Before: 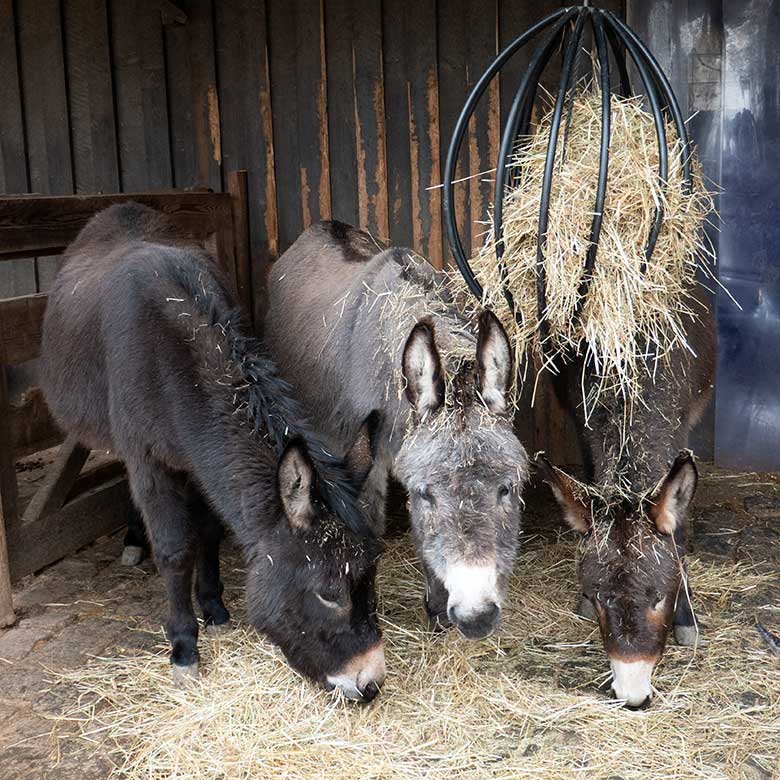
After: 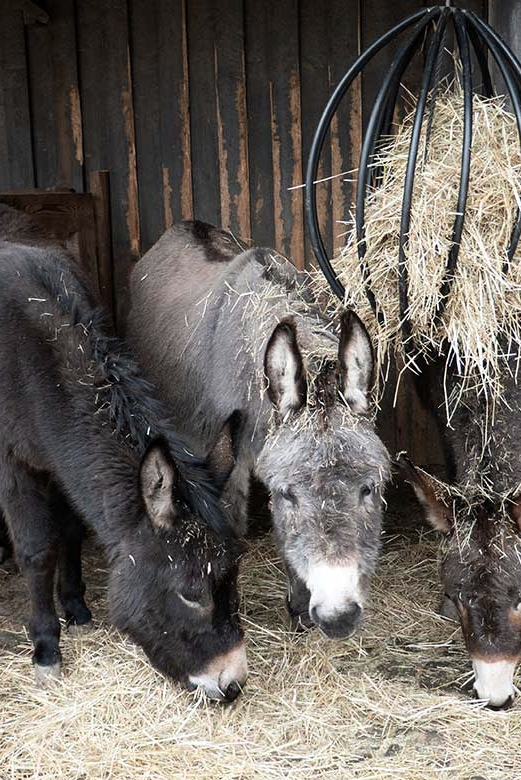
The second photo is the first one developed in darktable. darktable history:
contrast brightness saturation: contrast 0.063, brightness -0.006, saturation -0.25
crop and rotate: left 17.819%, right 15.34%
